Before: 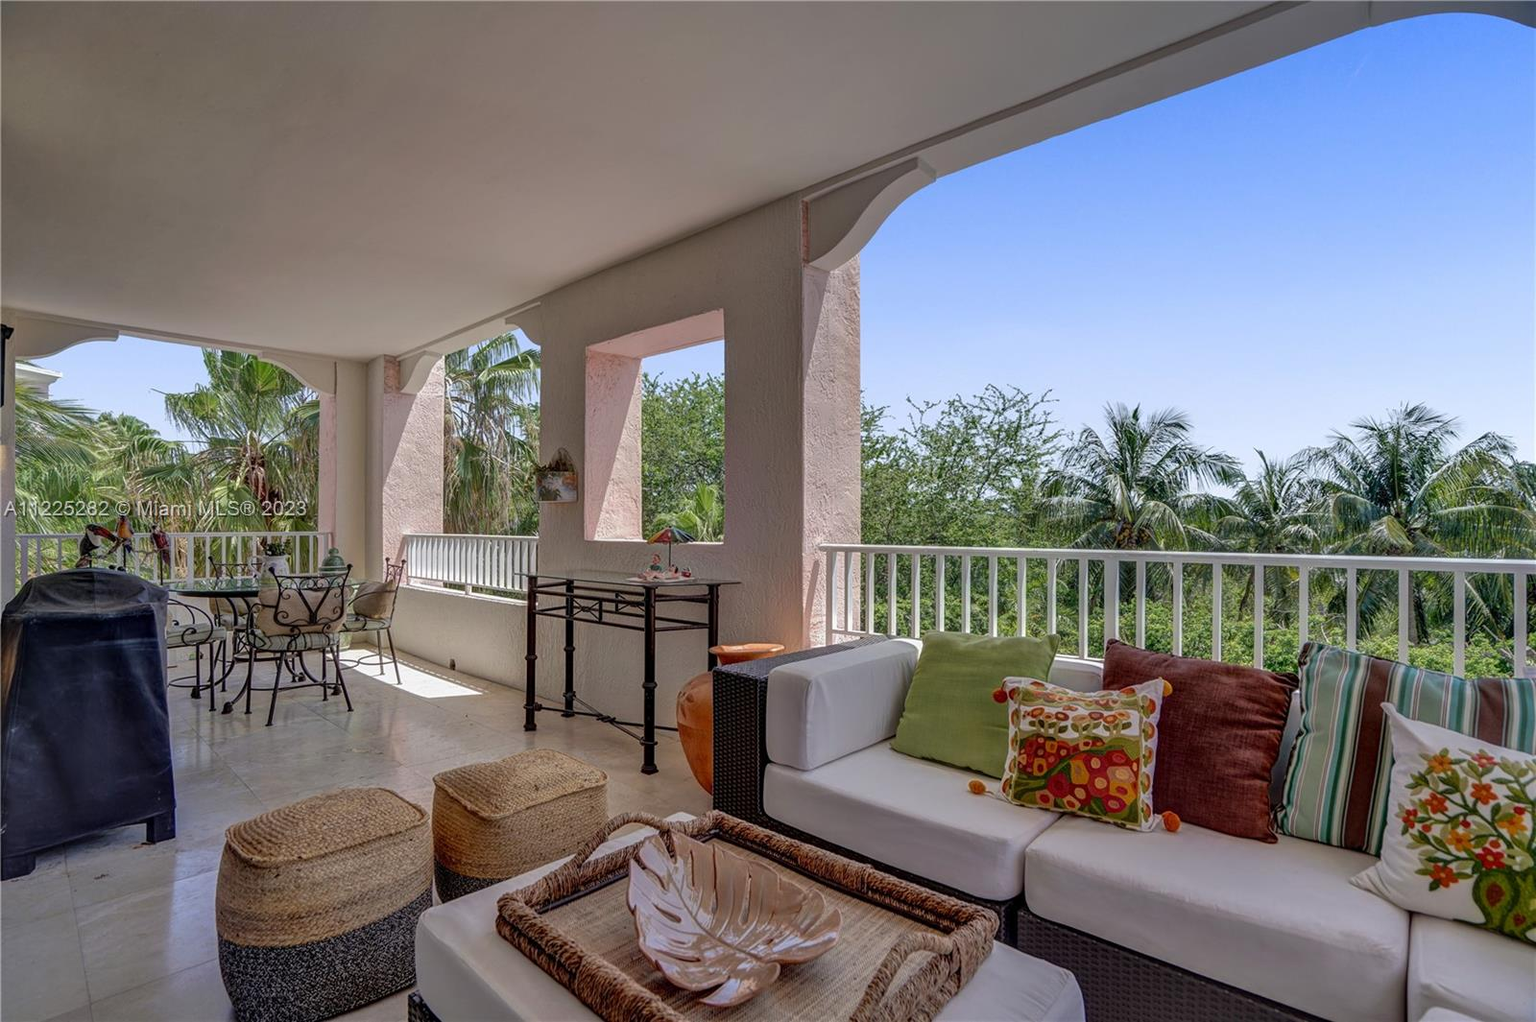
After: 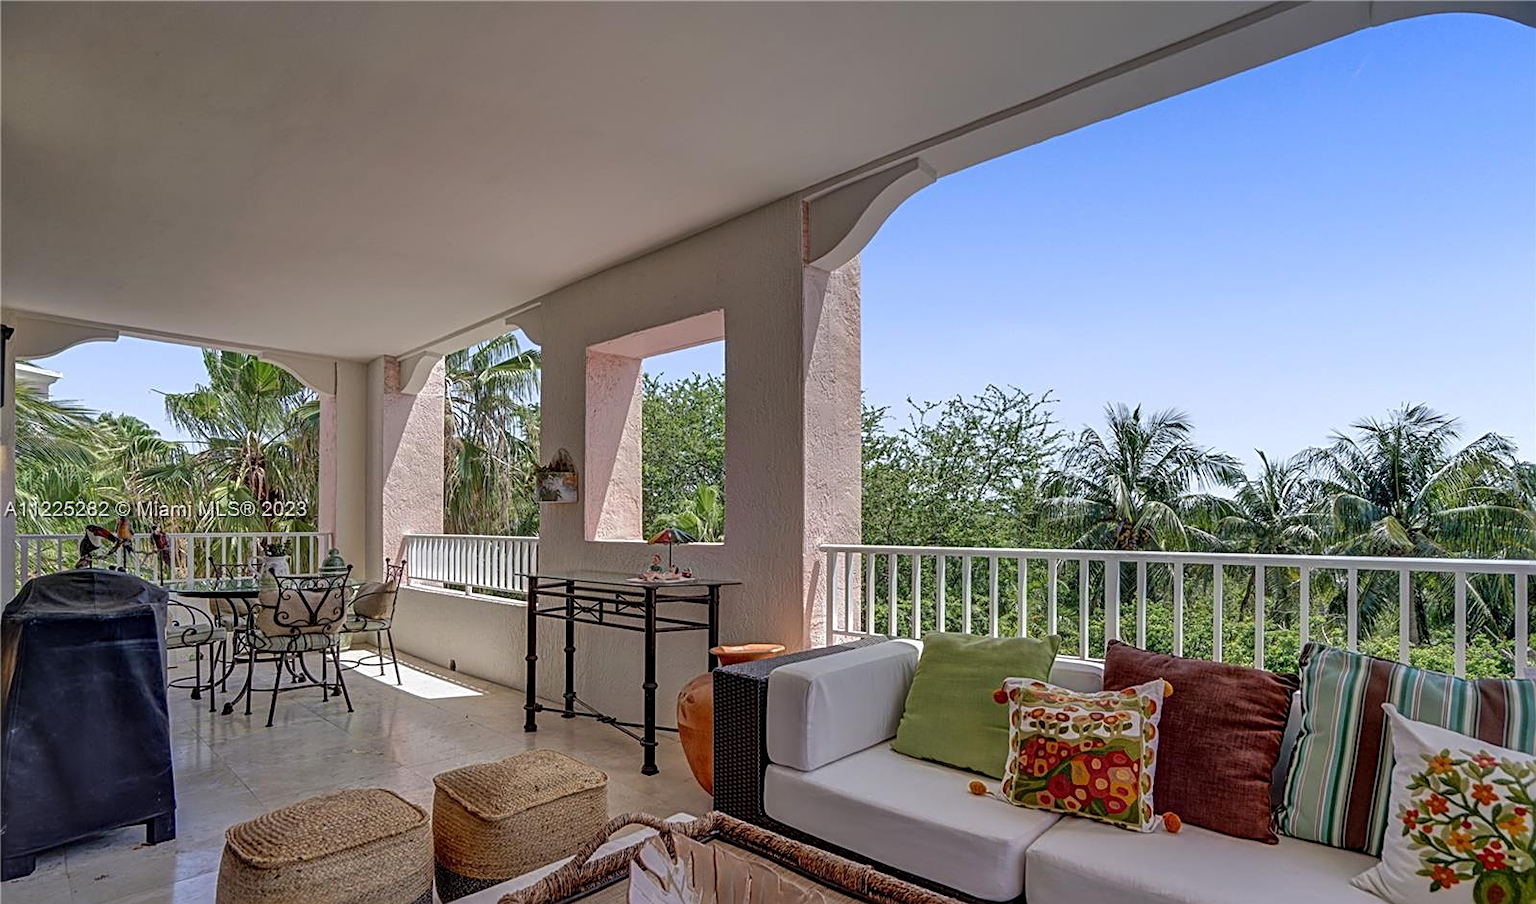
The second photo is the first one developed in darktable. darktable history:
exposure: exposure 0.02 EV, compensate highlight preservation false
crop and rotate: top 0%, bottom 11.49%
sharpen: radius 2.767
